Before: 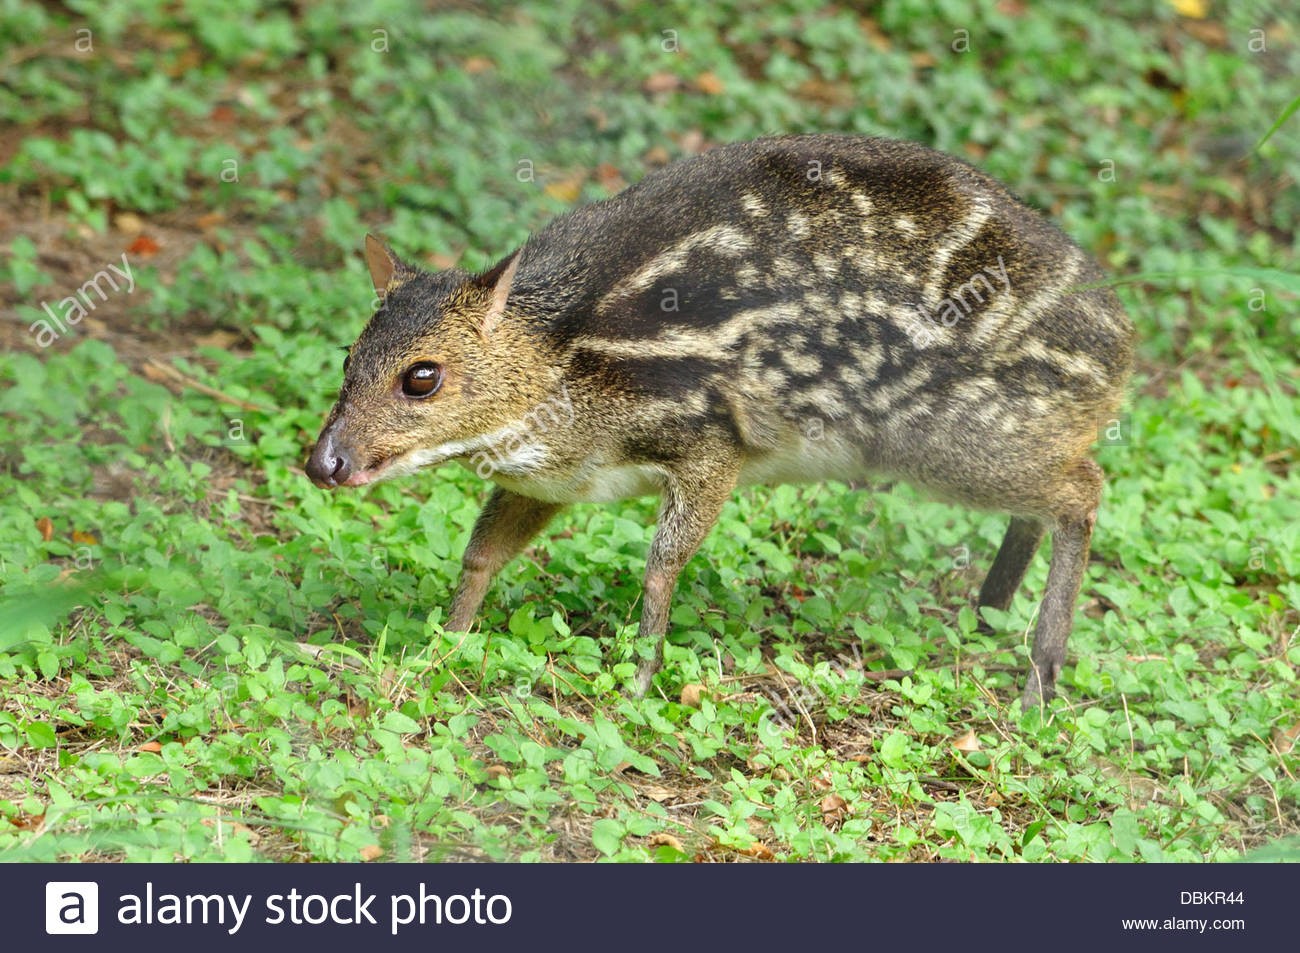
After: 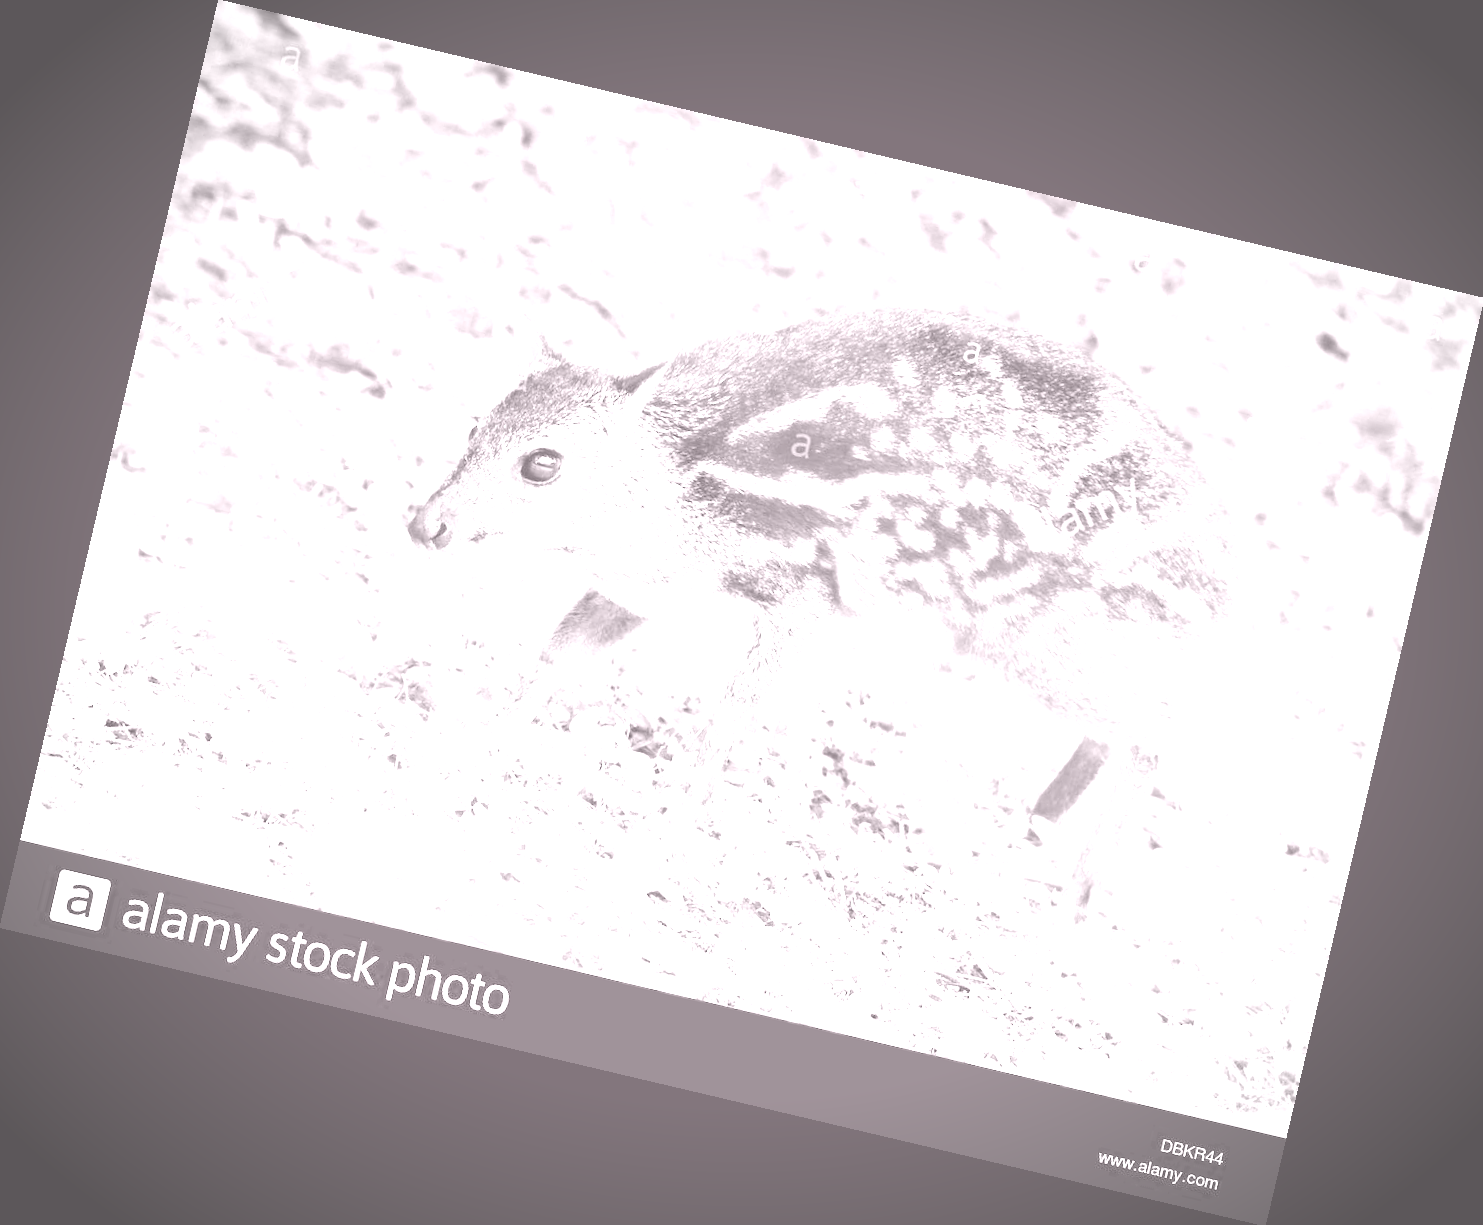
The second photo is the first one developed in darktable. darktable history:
rotate and perspective: rotation 13.27°, automatic cropping off
colorize: hue 25.2°, saturation 83%, source mix 82%, lightness 79%, version 1
color calibration: output R [1.422, -0.35, -0.252, 0], output G [-0.238, 1.259, -0.084, 0], output B [-0.081, -0.196, 1.58, 0], output brightness [0.49, 0.671, -0.57, 0], illuminant same as pipeline (D50), adaptation none (bypass), saturation algorithm version 1 (2020)
vignetting: automatic ratio true
